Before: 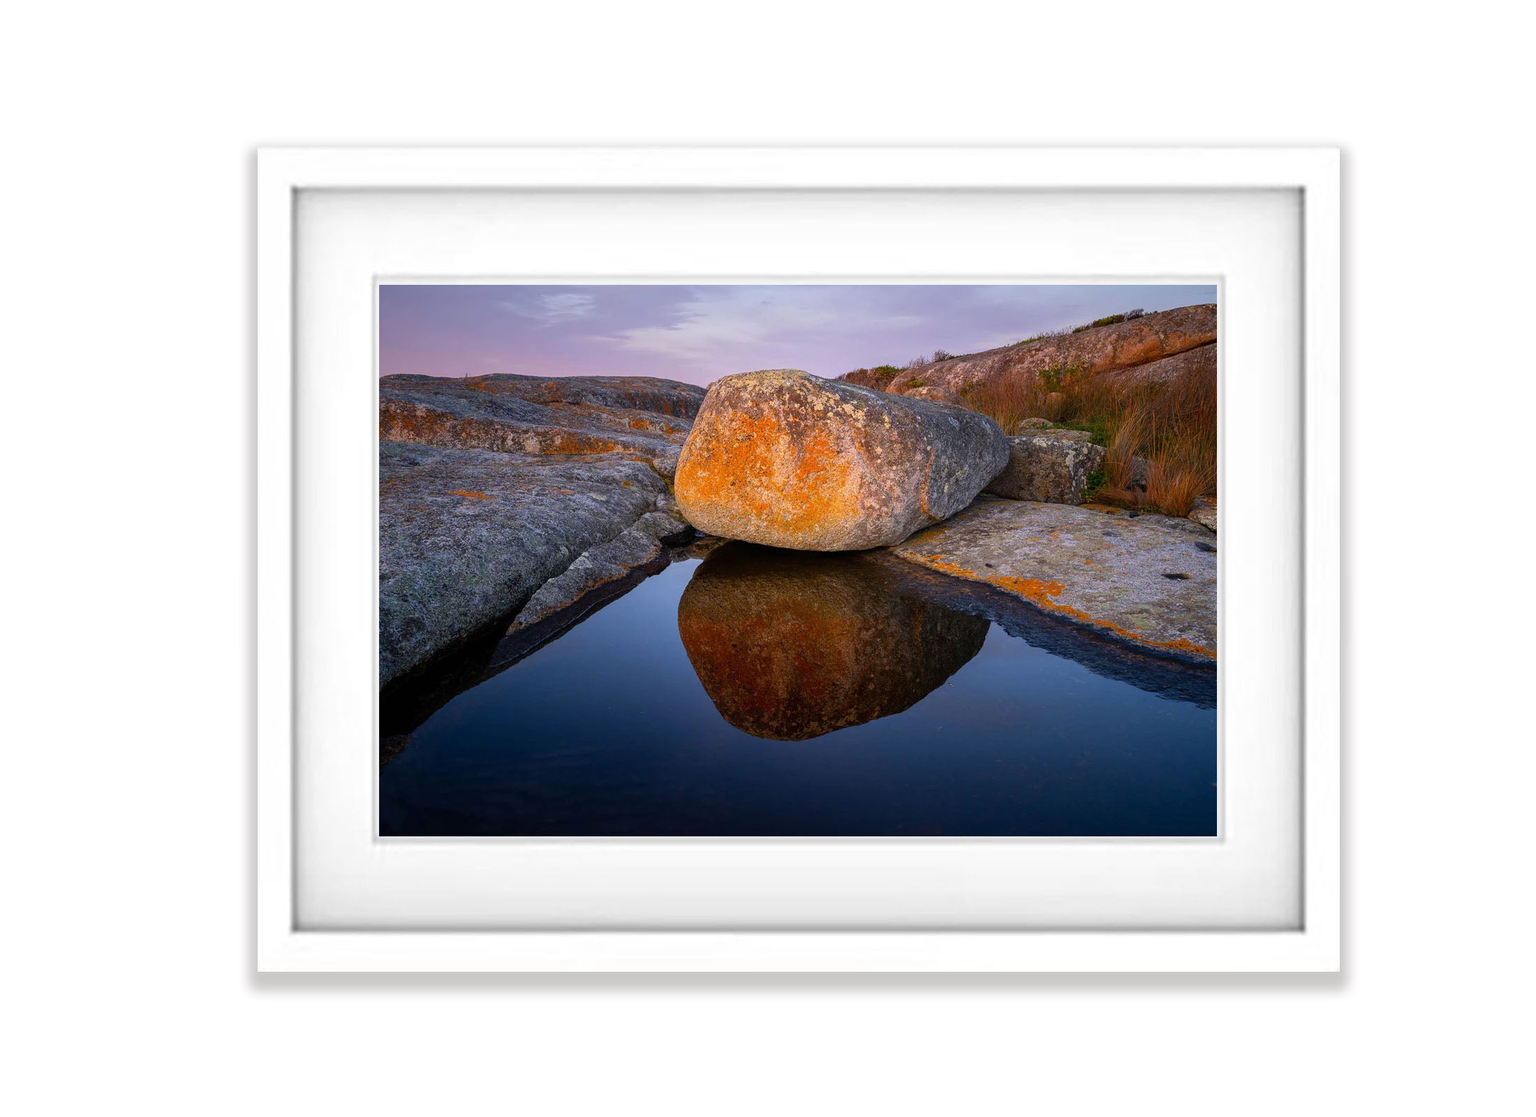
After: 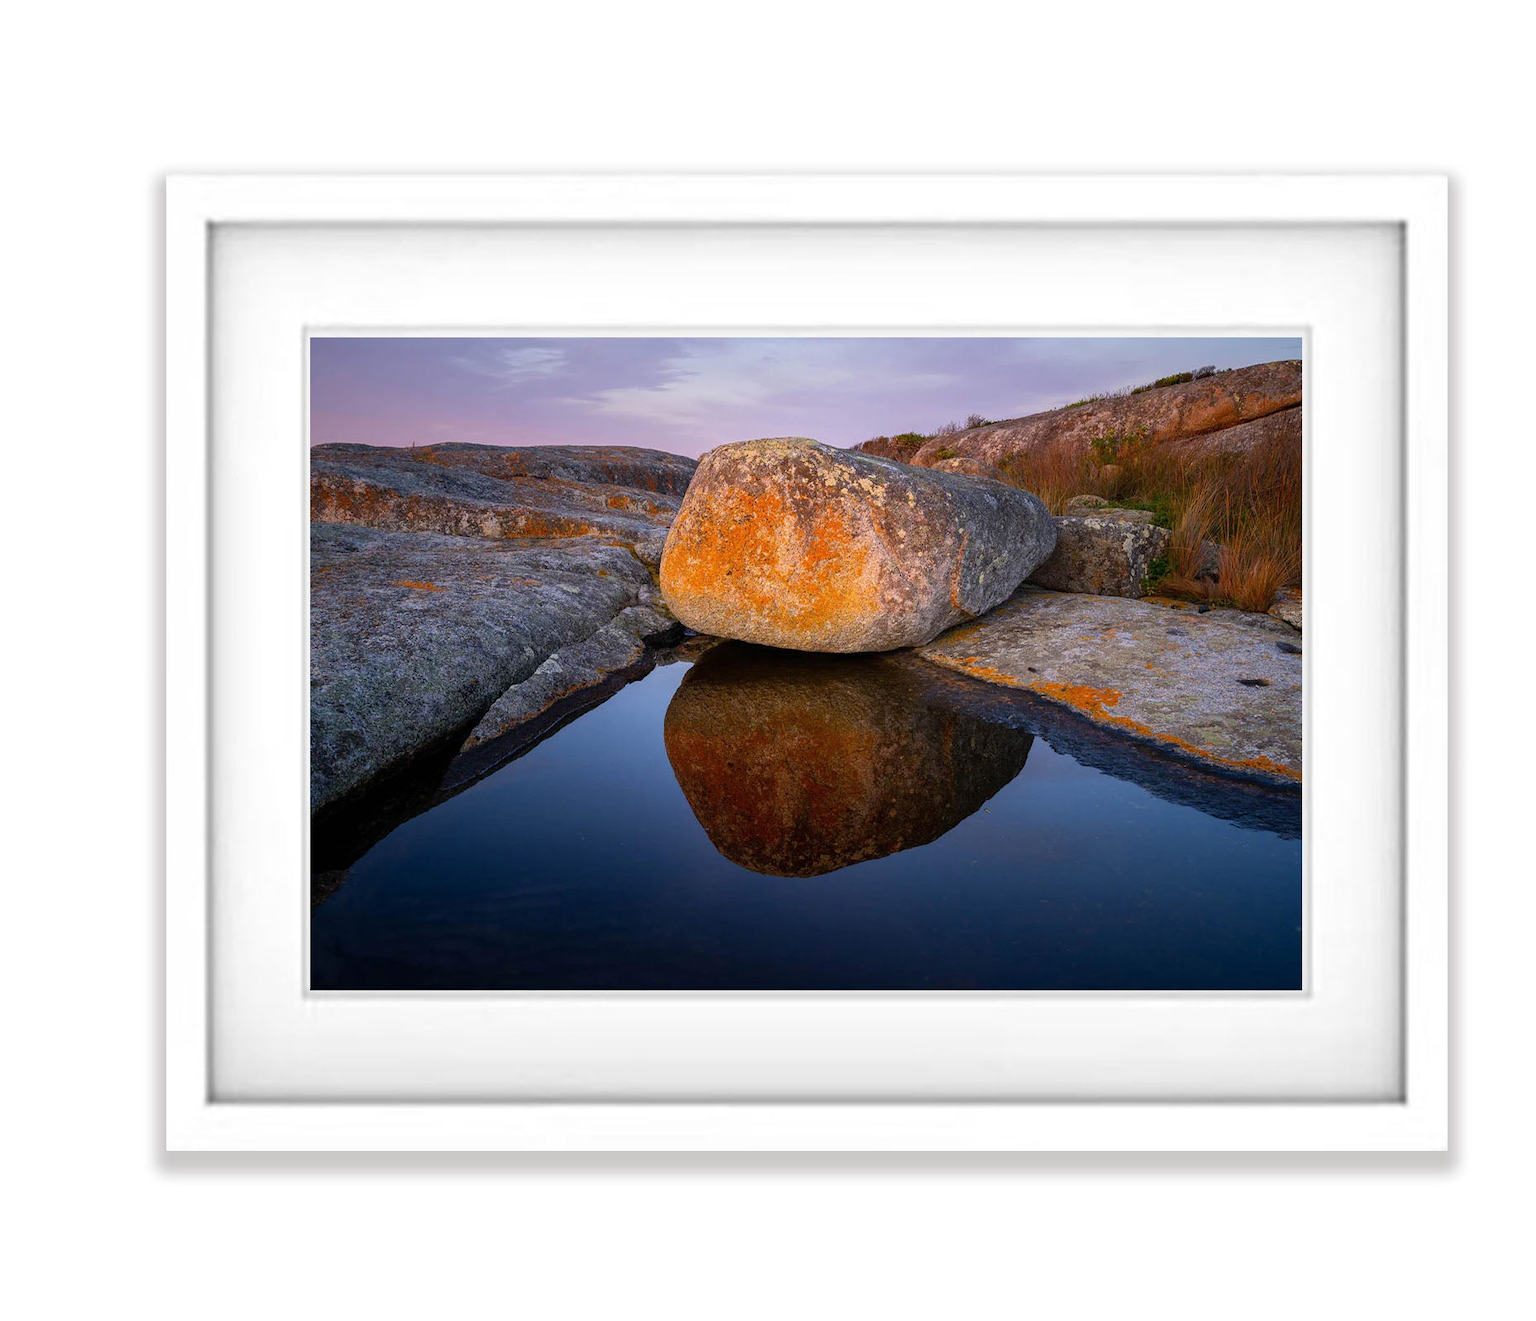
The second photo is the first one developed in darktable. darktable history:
crop: left 7.651%, right 7.851%
